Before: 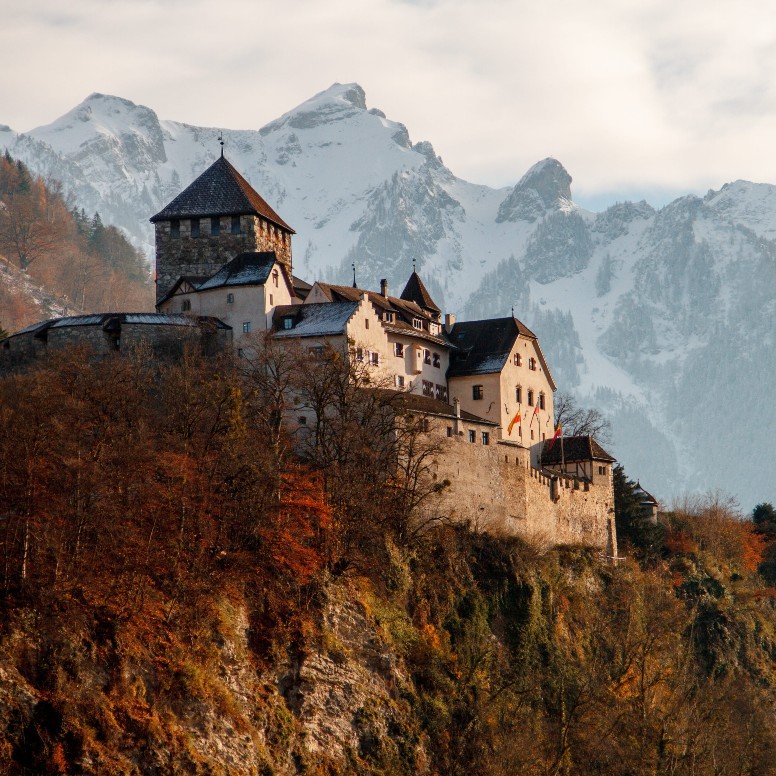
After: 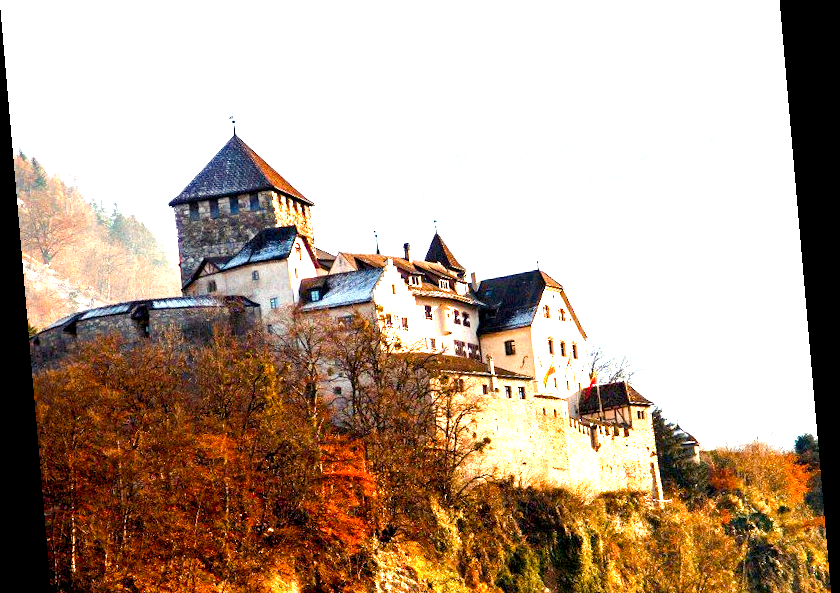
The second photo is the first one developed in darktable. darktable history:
exposure: exposure 2 EV, compensate exposure bias true, compensate highlight preservation false
rotate and perspective: rotation -4.98°, automatic cropping off
crop and rotate: top 8.293%, bottom 20.996%
white balance: emerald 1
color balance rgb: shadows lift › luminance -21.66%, shadows lift › chroma 6.57%, shadows lift › hue 270°, power › chroma 0.68%, power › hue 60°, highlights gain › luminance 6.08%, highlights gain › chroma 1.33%, highlights gain › hue 90°, global offset › luminance -0.87%, perceptual saturation grading › global saturation 26.86%, perceptual saturation grading › highlights -28.39%, perceptual saturation grading › mid-tones 15.22%, perceptual saturation grading › shadows 33.98%, perceptual brilliance grading › highlights 10%, perceptual brilliance grading › mid-tones 5%
